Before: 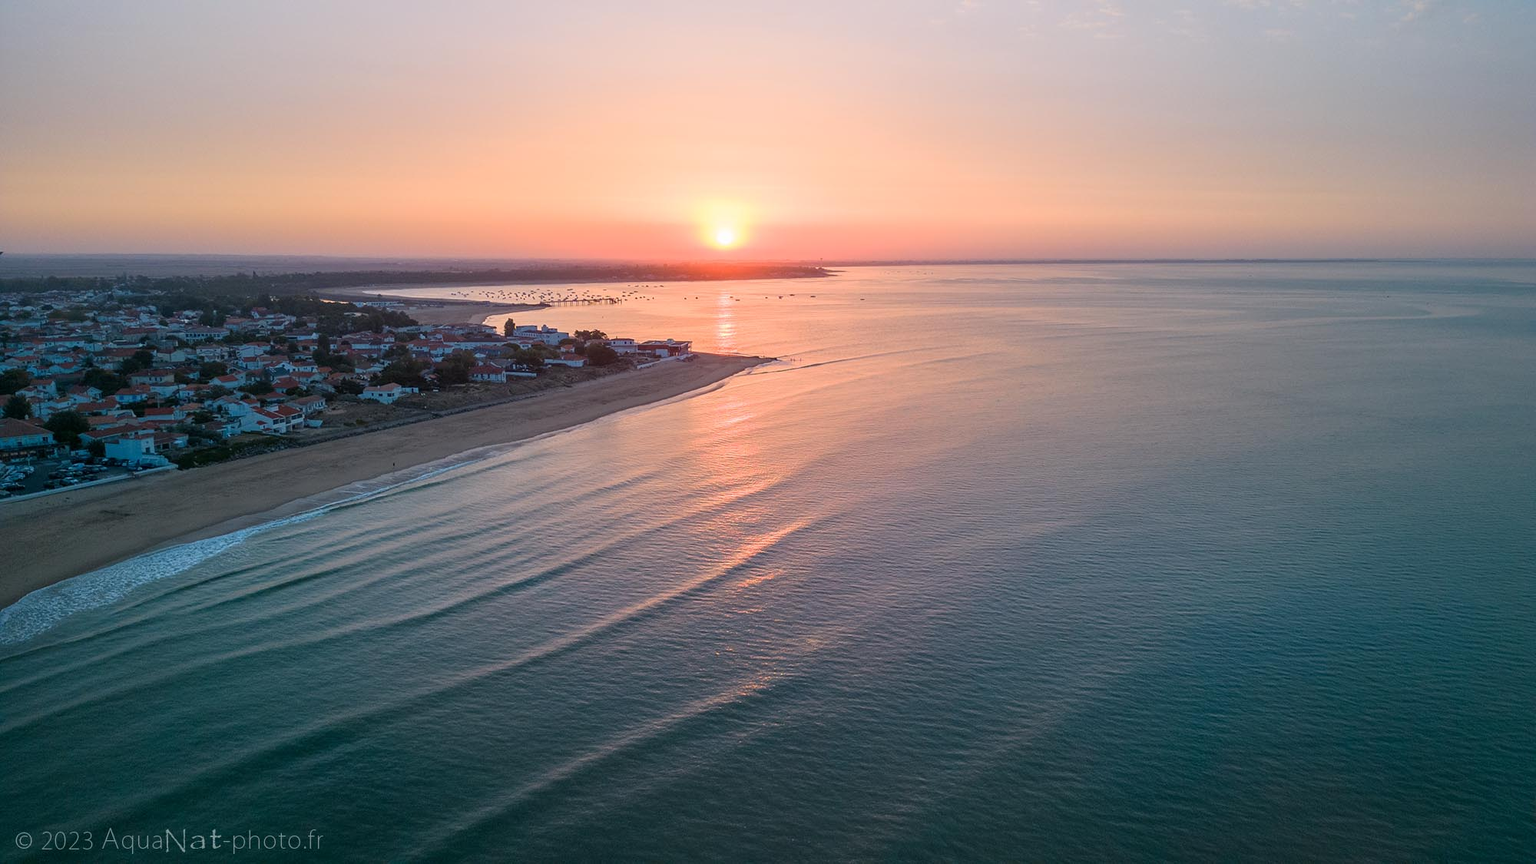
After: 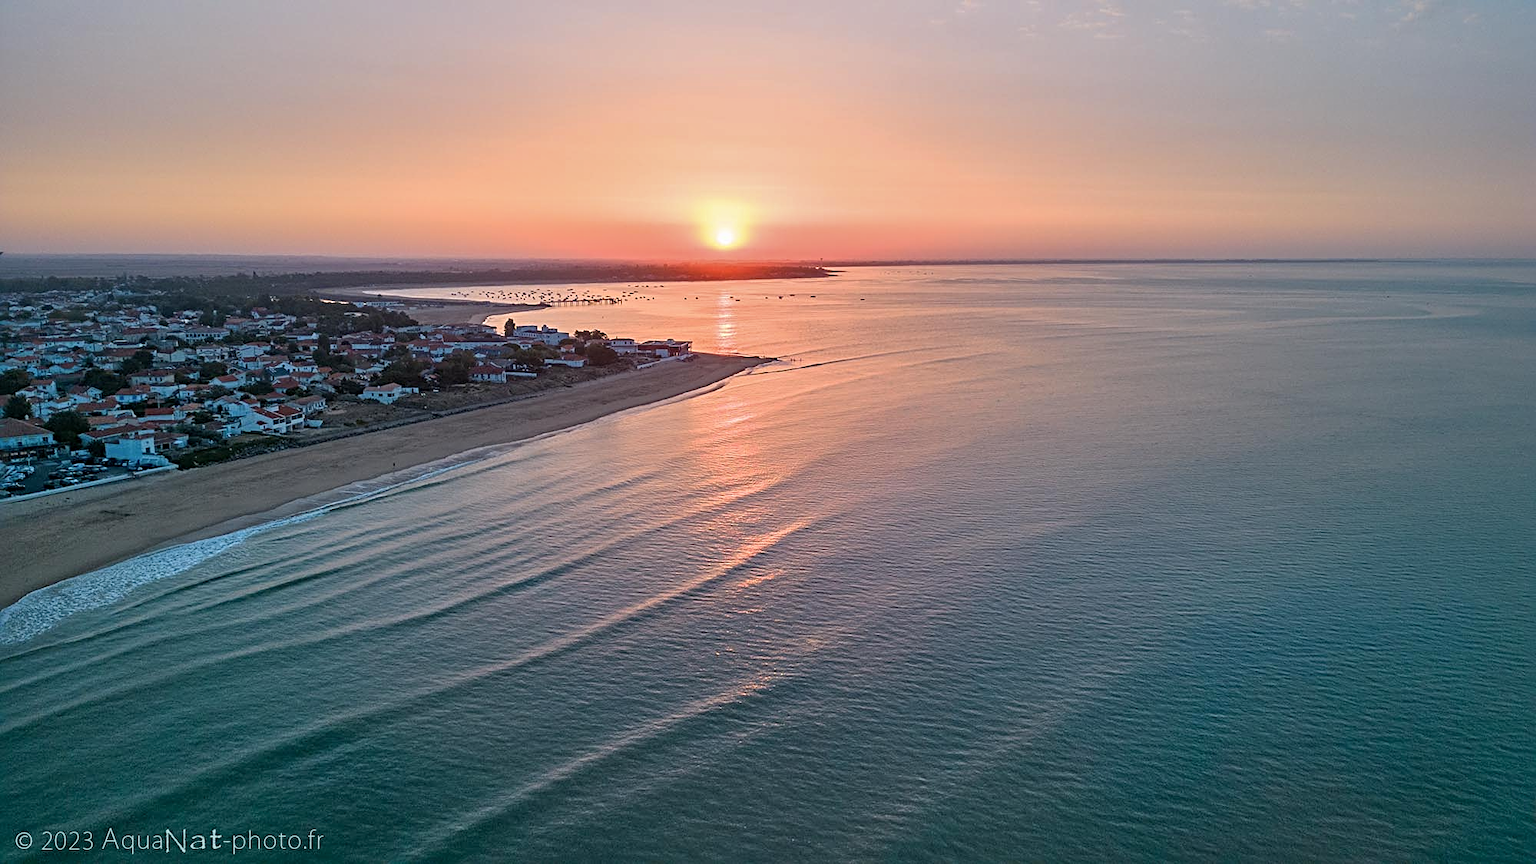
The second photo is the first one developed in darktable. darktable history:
sharpen: radius 4
shadows and highlights: shadows 53, soften with gaussian
